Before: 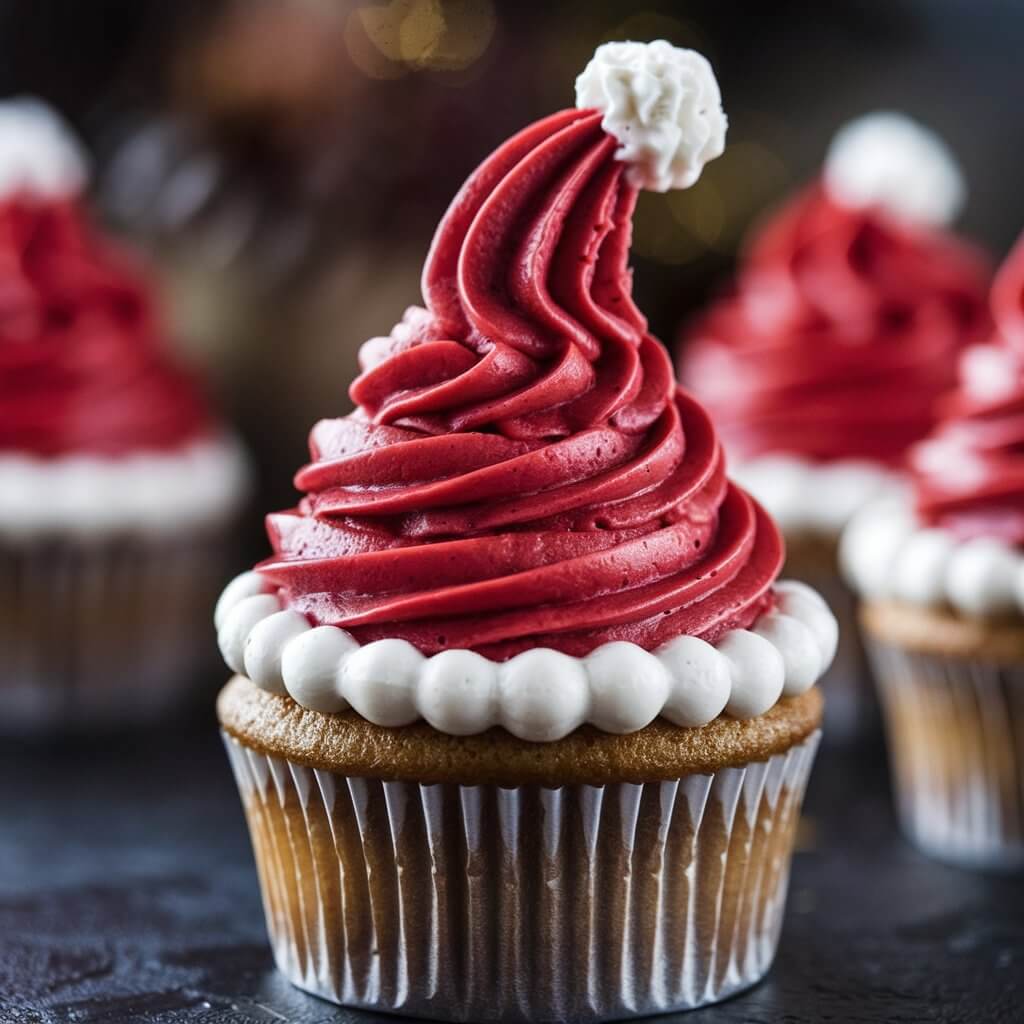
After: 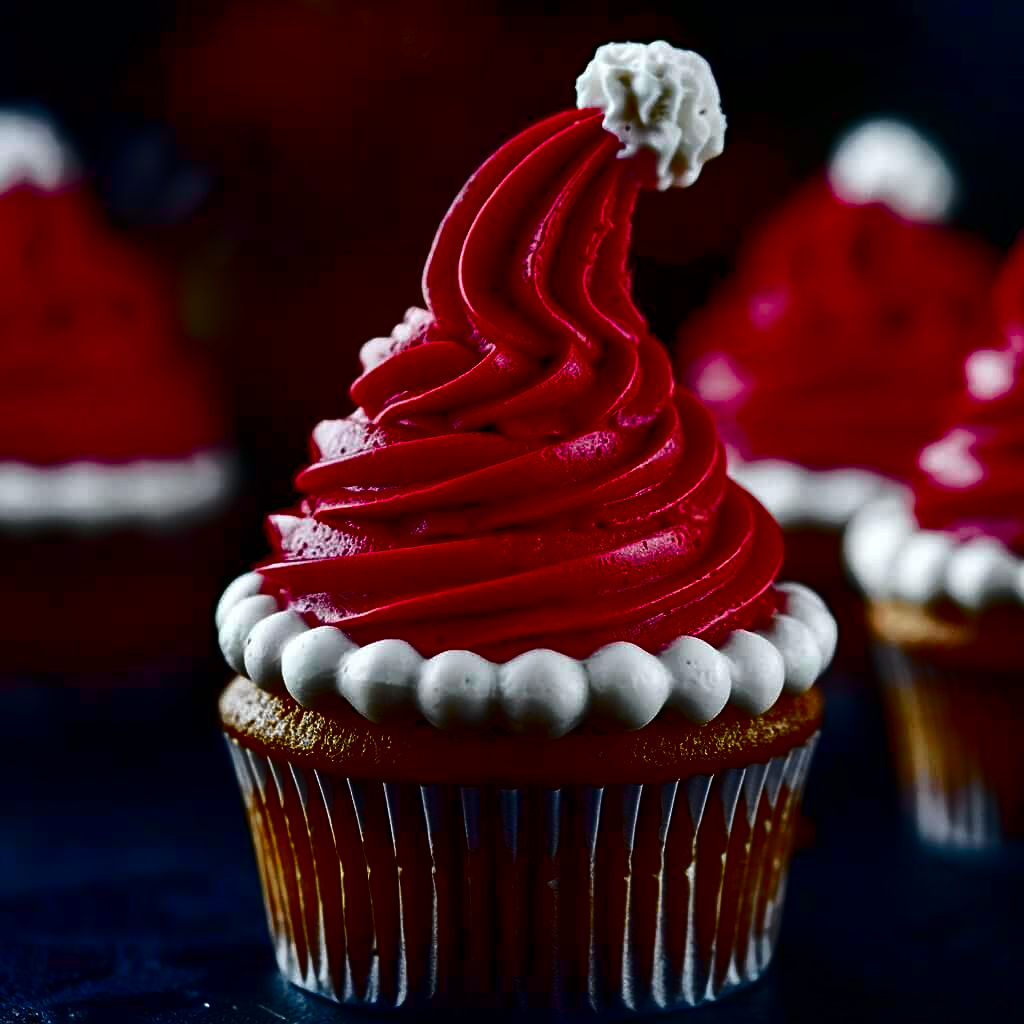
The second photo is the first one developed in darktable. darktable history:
contrast brightness saturation: brightness -1, saturation 1
tone curve: curves: ch0 [(0, 0) (0.081, 0.044) (0.185, 0.13) (0.283, 0.238) (0.416, 0.449) (0.495, 0.524) (0.686, 0.743) (0.826, 0.865) (0.978, 0.988)]; ch1 [(0, 0) (0.147, 0.166) (0.321, 0.362) (0.371, 0.402) (0.423, 0.442) (0.479, 0.472) (0.505, 0.497) (0.521, 0.506) (0.551, 0.537) (0.586, 0.574) (0.625, 0.618) (0.68, 0.681) (1, 1)]; ch2 [(0, 0) (0.346, 0.362) (0.404, 0.427) (0.502, 0.495) (0.531, 0.513) (0.547, 0.533) (0.582, 0.596) (0.629, 0.631) (0.717, 0.678) (1, 1)], color space Lab, independent channels, preserve colors none
sharpen: amount 0.2
